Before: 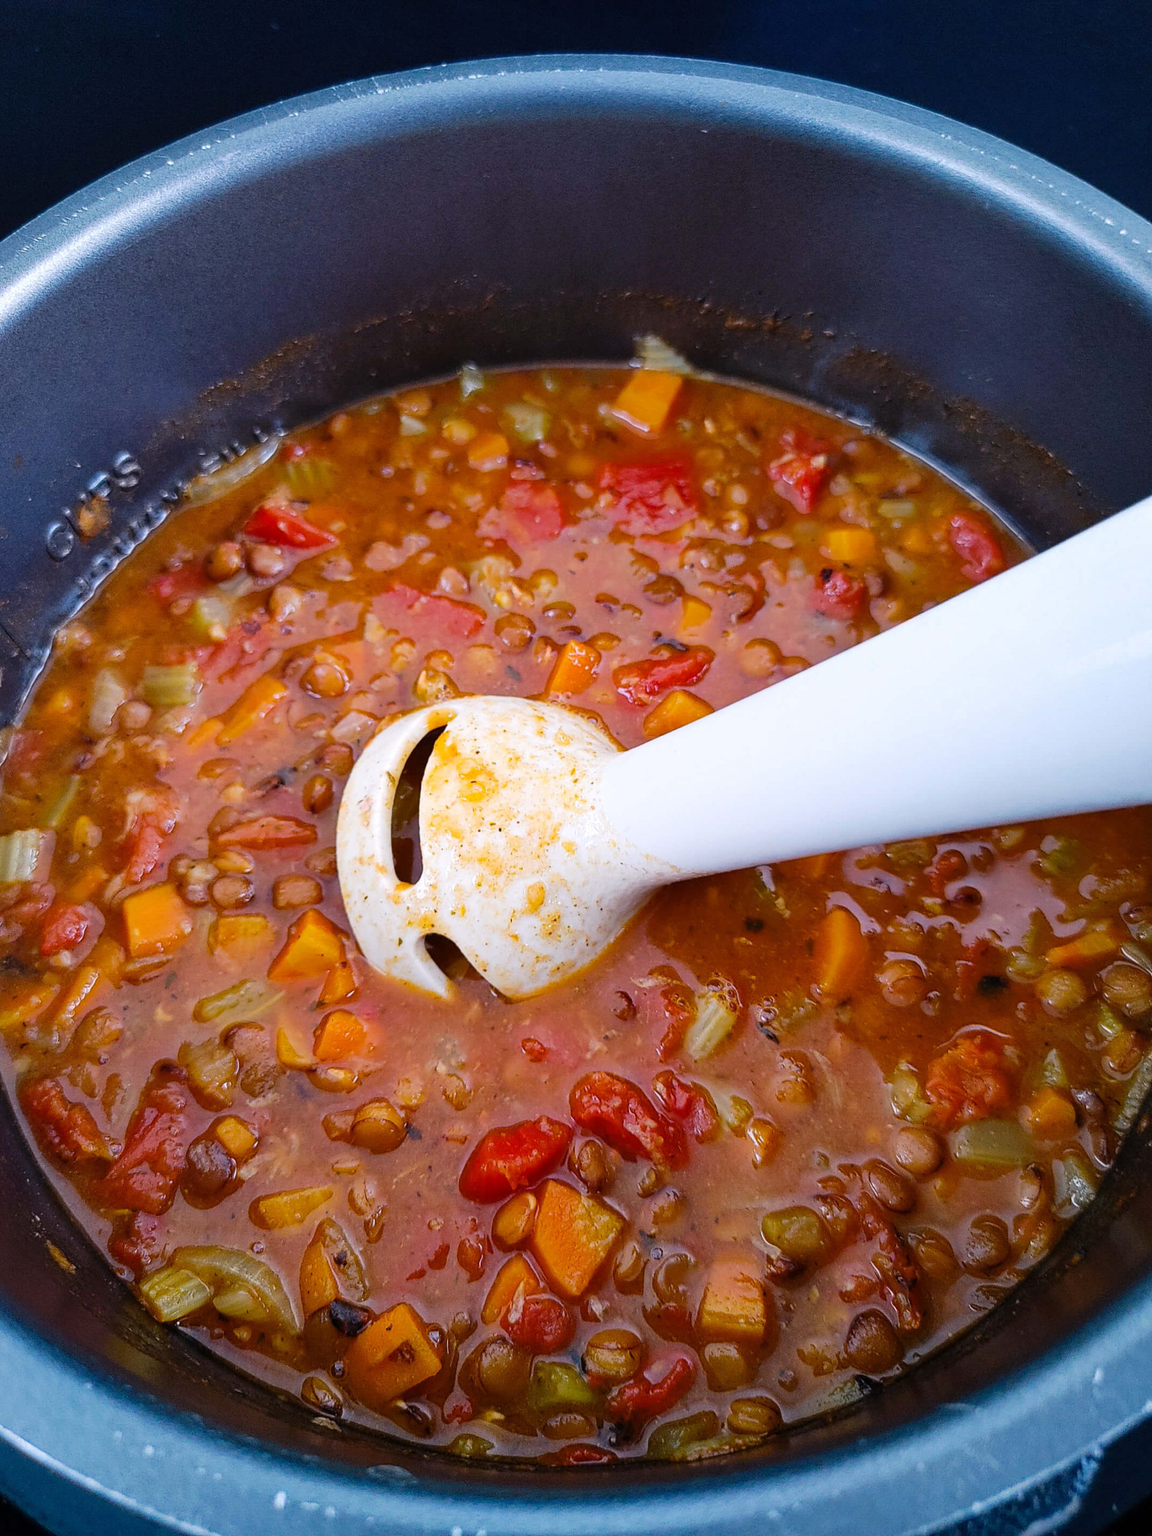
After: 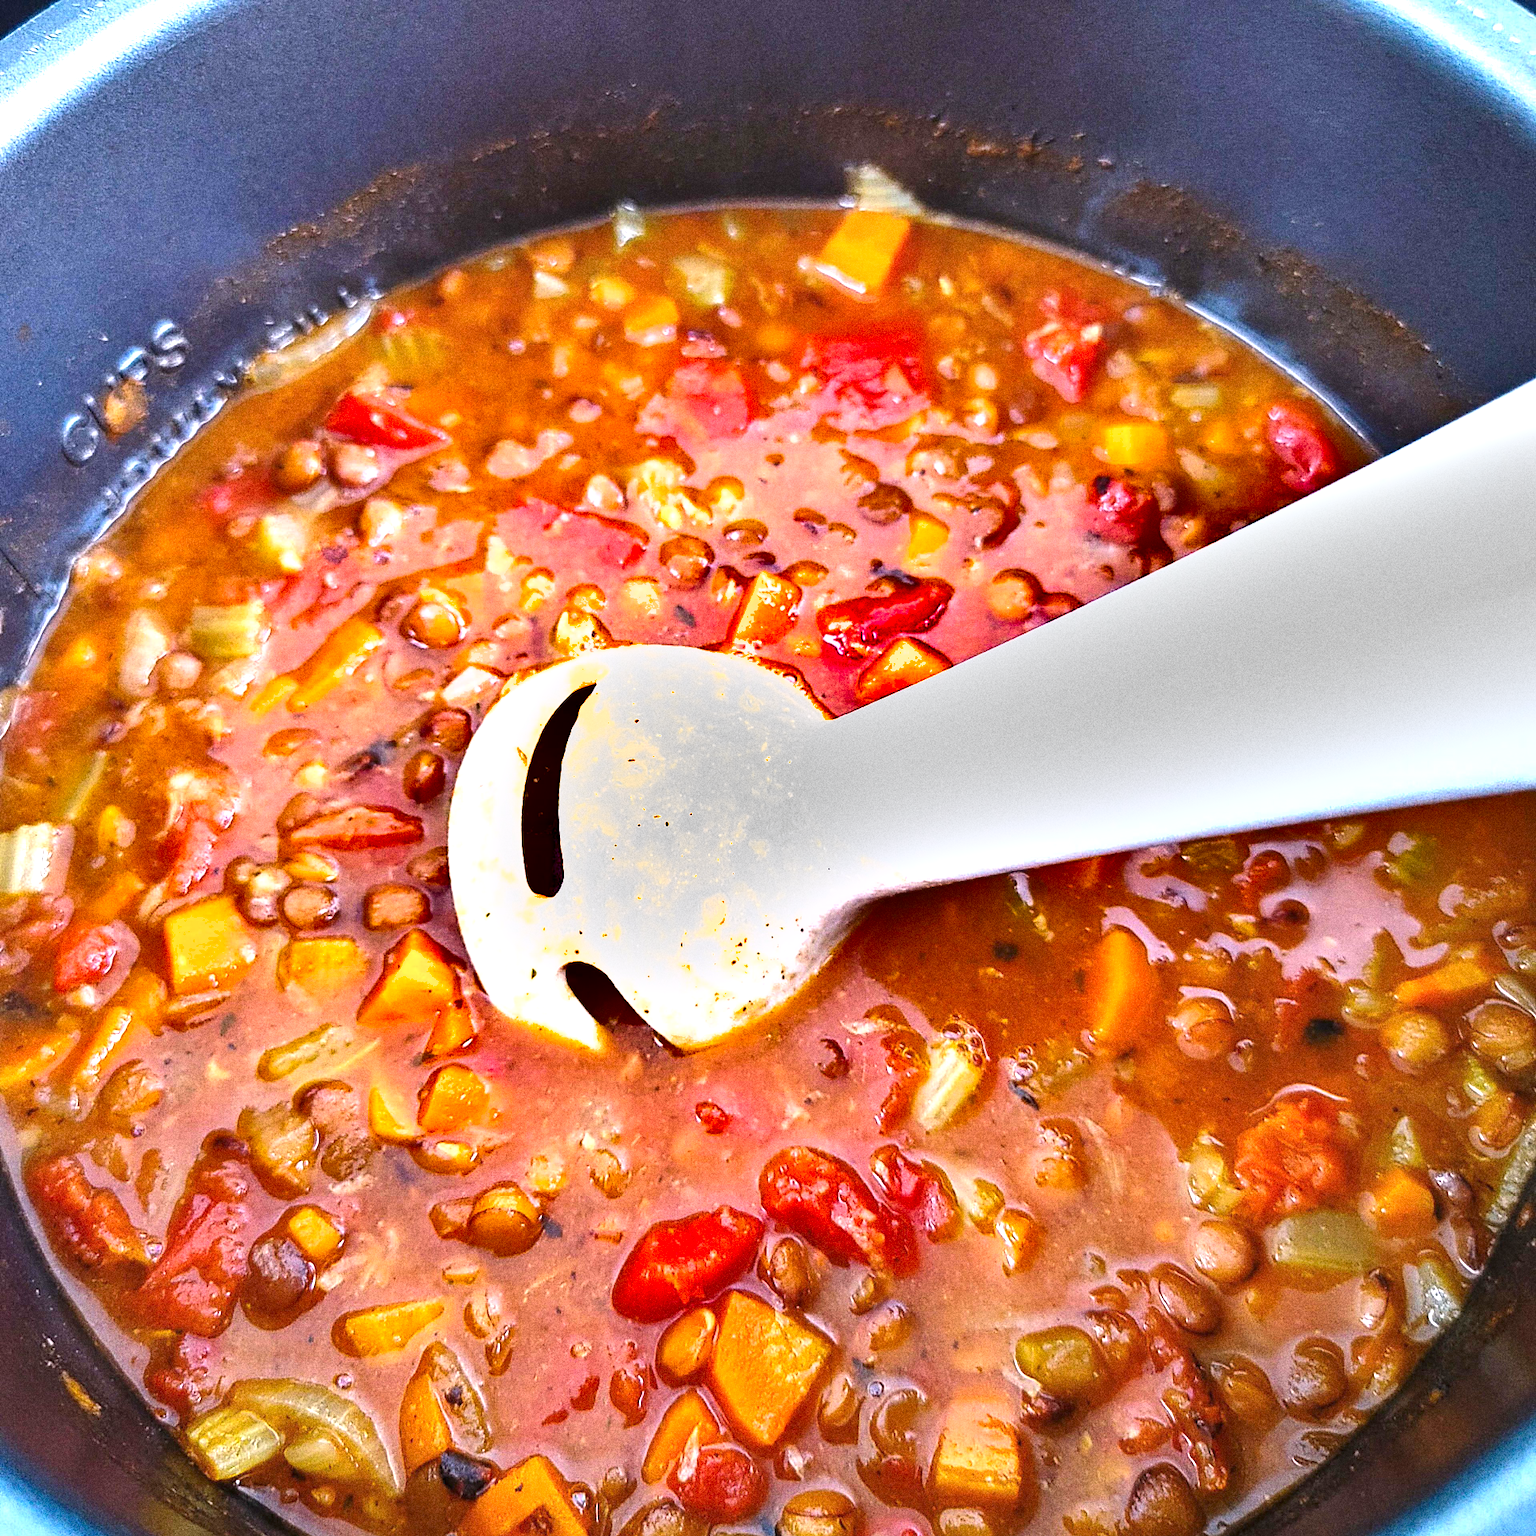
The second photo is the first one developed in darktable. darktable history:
crop: top 13.819%, bottom 11.169%
exposure: black level correction 0, exposure 1.45 EV, compensate exposure bias true, compensate highlight preservation false
shadows and highlights: shadows 5, soften with gaussian
grain: coarseness 0.09 ISO, strength 40%
